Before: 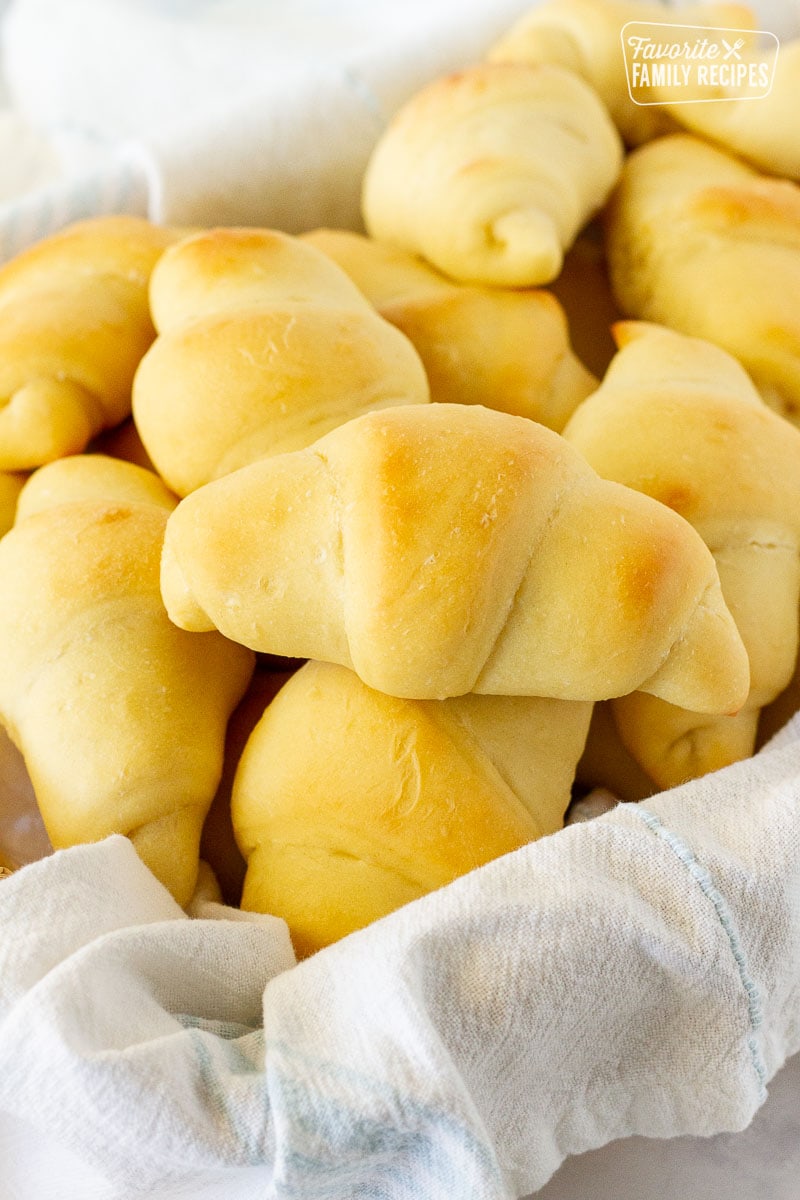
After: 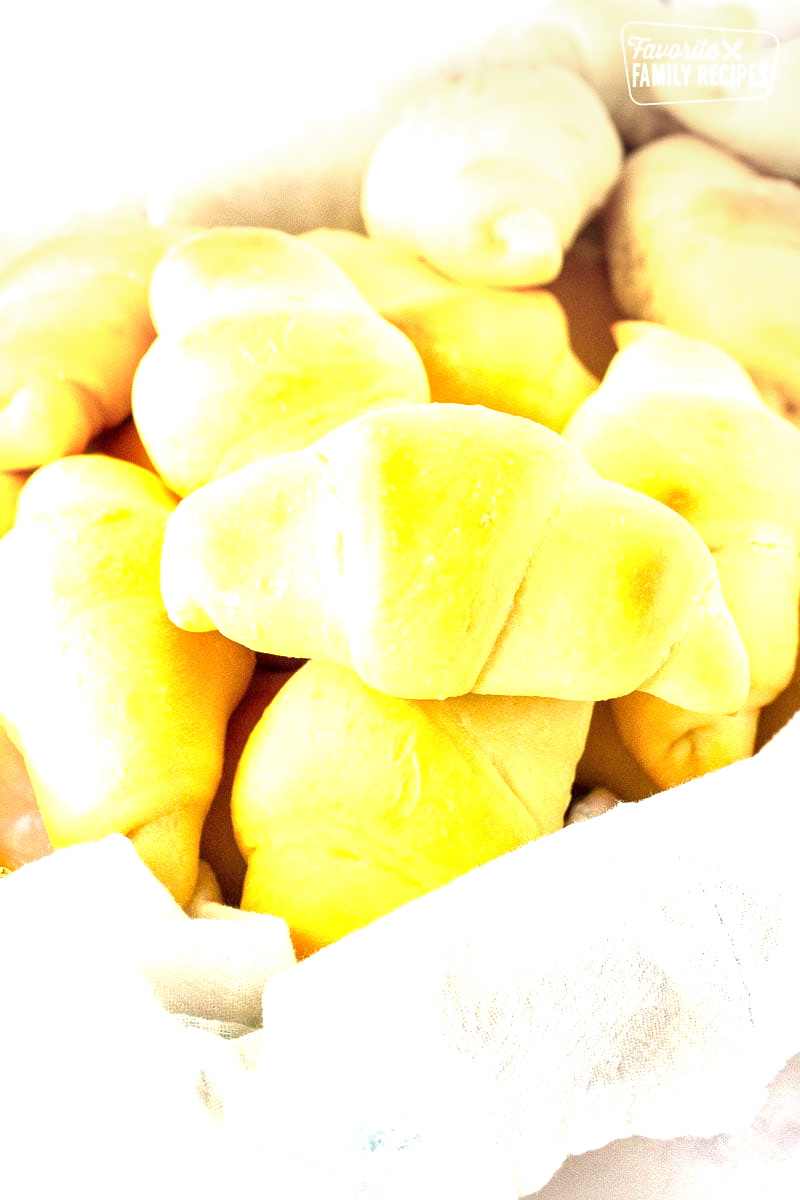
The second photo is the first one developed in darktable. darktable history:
vignetting: center (-0.026, 0.401), unbound false
local contrast: mode bilateral grid, contrast 28, coarseness 16, detail 115%, midtone range 0.2
tone equalizer: -7 EV 0.189 EV, -6 EV 0.092 EV, -5 EV 0.059 EV, -4 EV 0.045 EV, -2 EV -0.025 EV, -1 EV -0.045 EV, +0 EV -0.054 EV, edges refinement/feathering 500, mask exposure compensation -1.57 EV, preserve details no
exposure: black level correction 0, exposure 1.674 EV, compensate highlight preservation false
